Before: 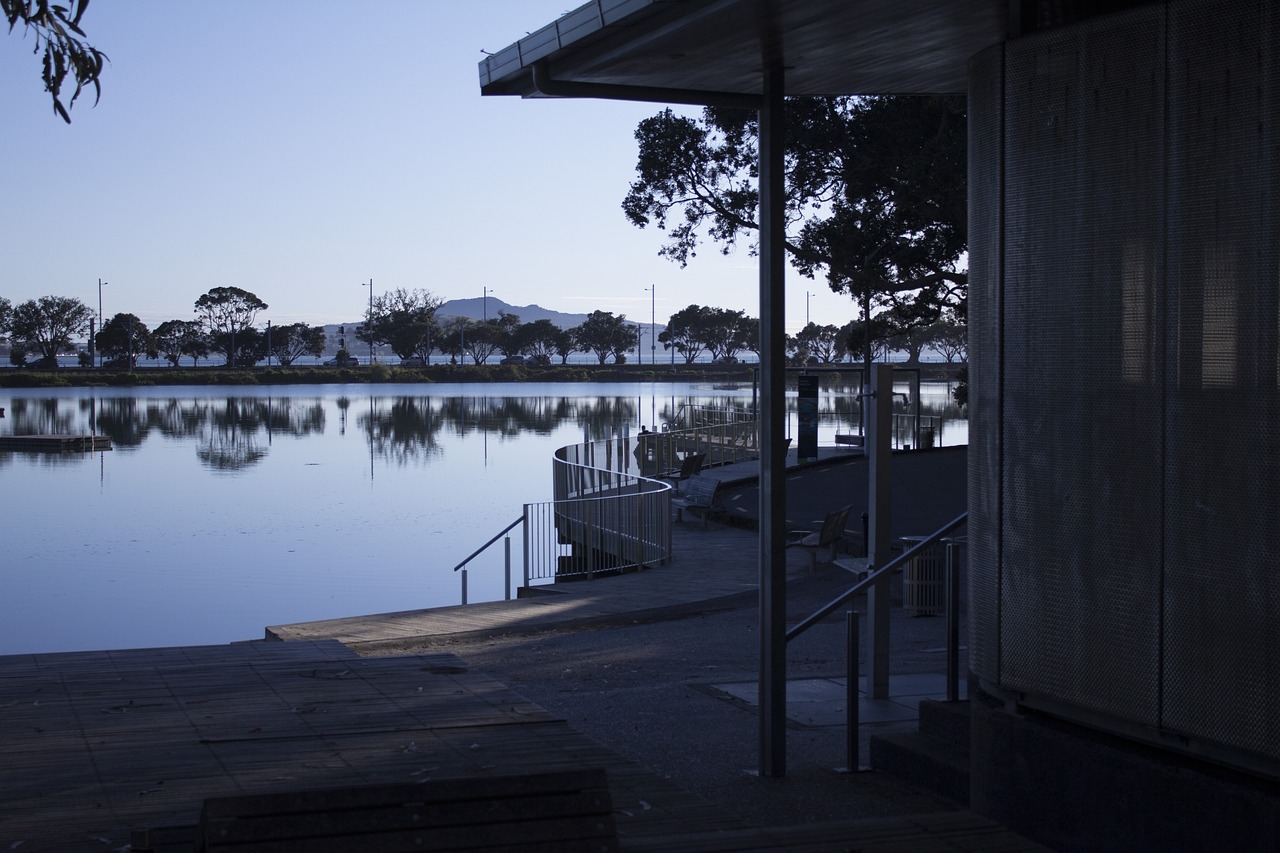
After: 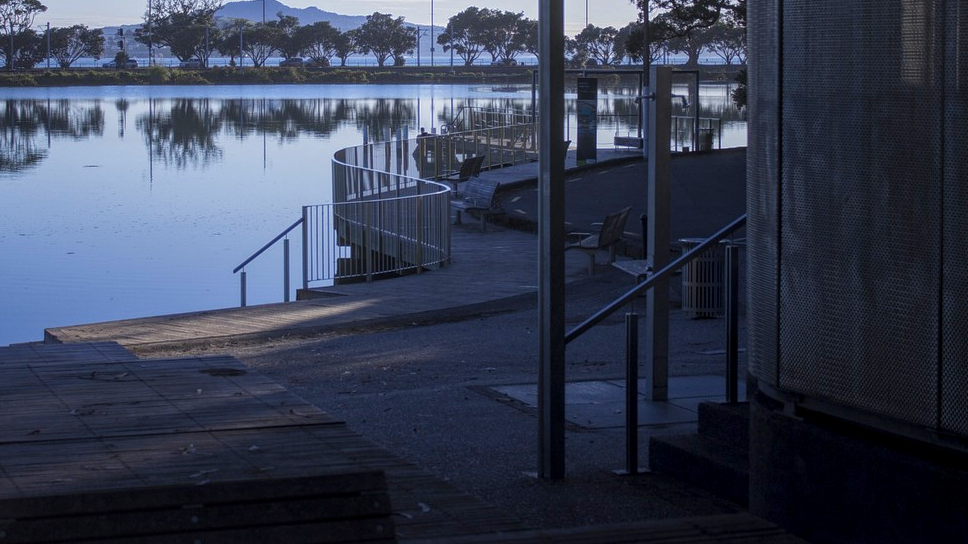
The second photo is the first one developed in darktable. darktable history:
contrast brightness saturation: brightness -0.02, saturation 0.35
crop and rotate: left 17.299%, top 35.115%, right 7.015%, bottom 1.024%
local contrast: highlights 66%, shadows 33%, detail 166%, midtone range 0.2
